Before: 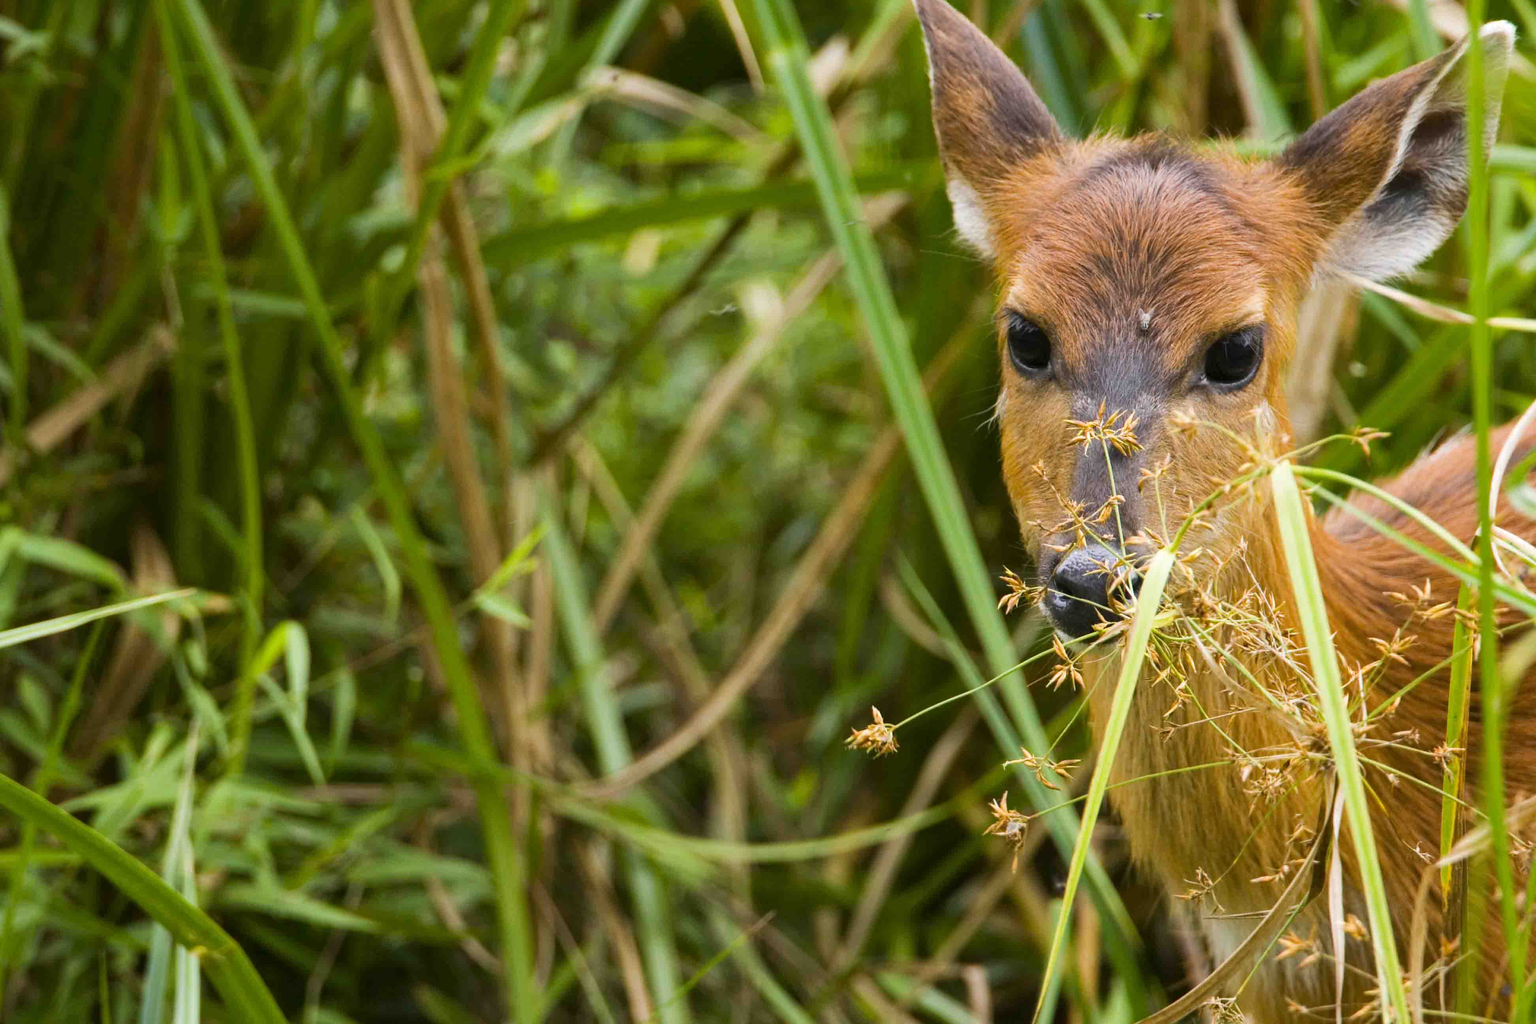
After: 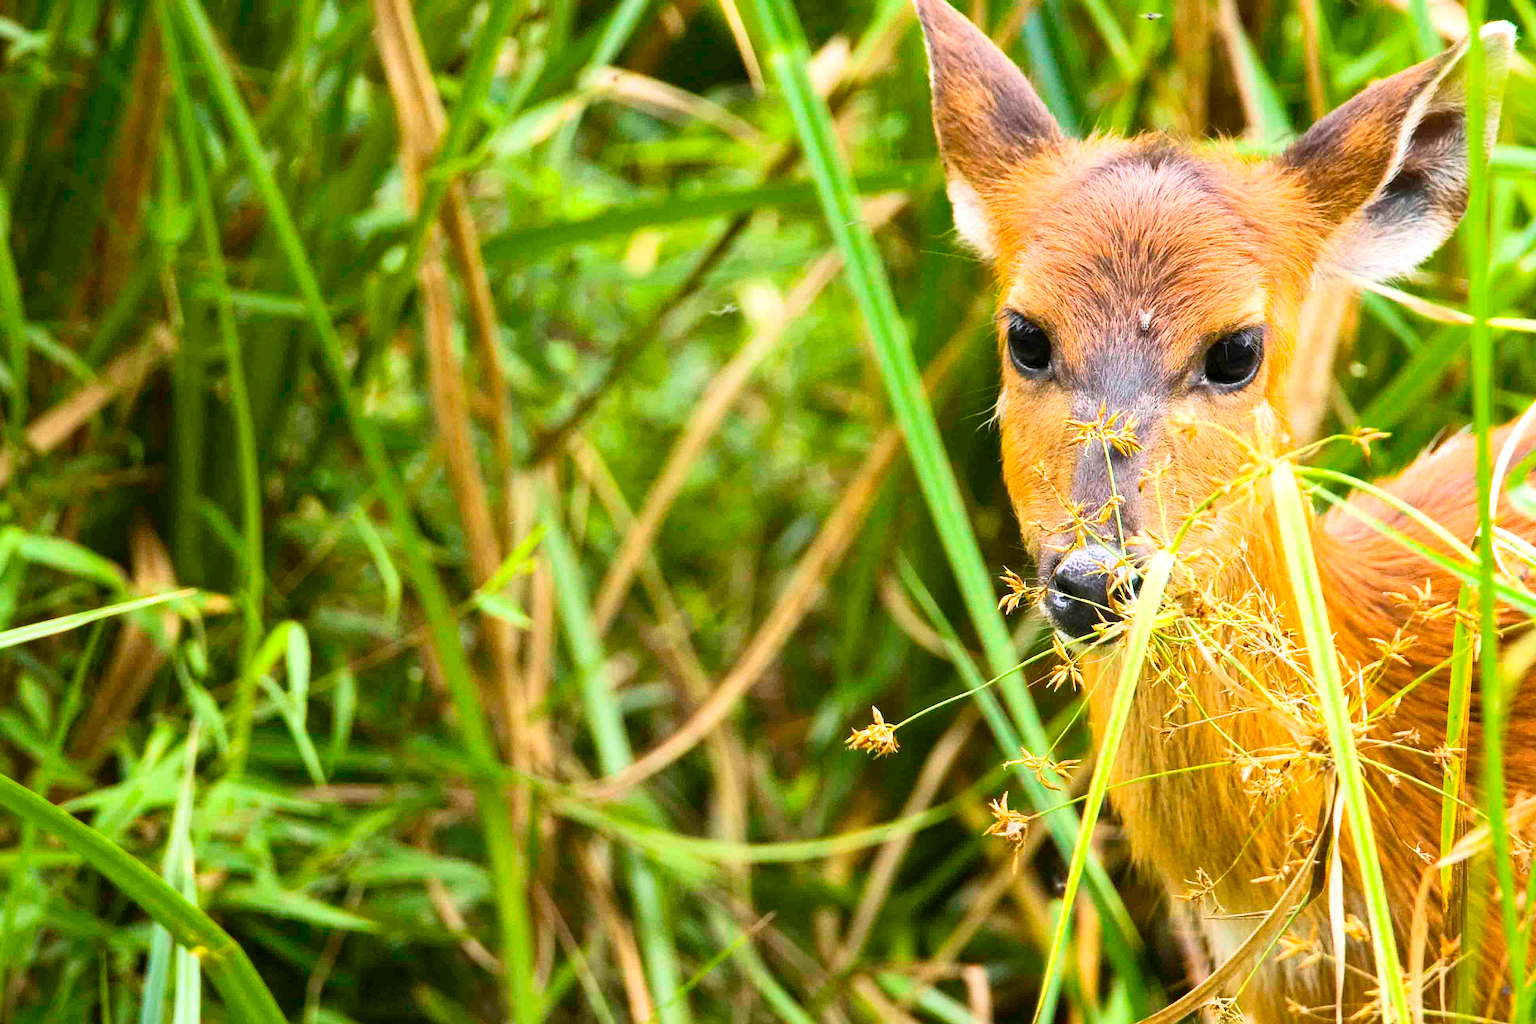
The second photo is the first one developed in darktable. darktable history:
sharpen: on, module defaults
exposure: black level correction 0.001, exposure 0.5 EV, compensate exposure bias true, compensate highlight preservation false
contrast brightness saturation: contrast 0.2, brightness 0.16, saturation 0.22
